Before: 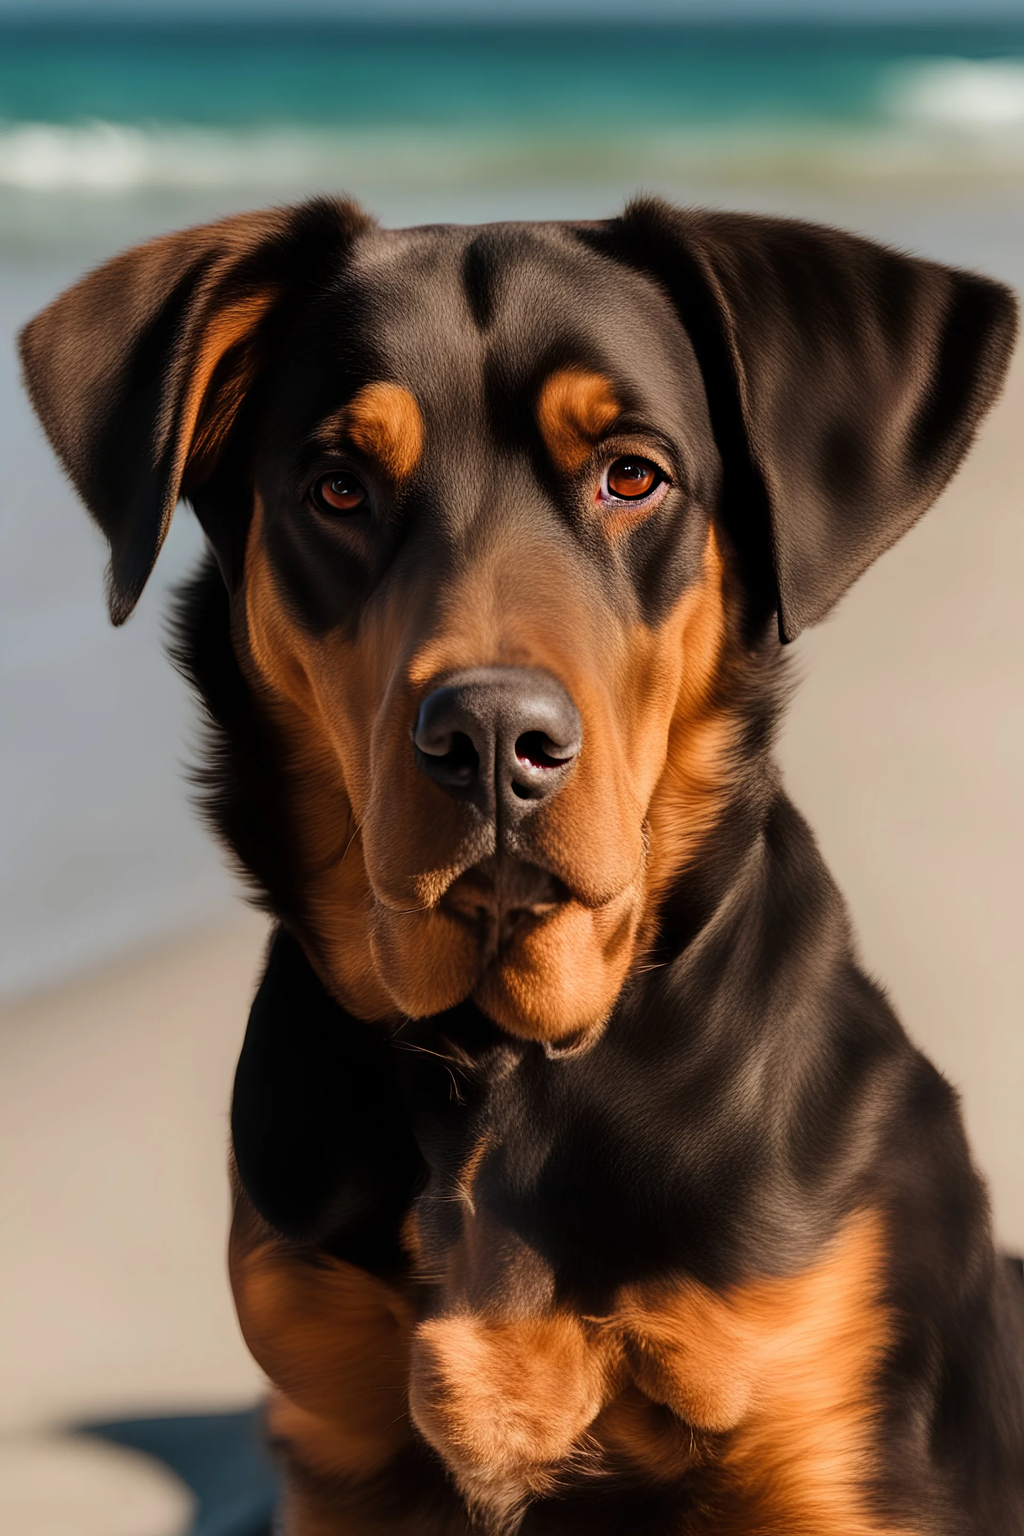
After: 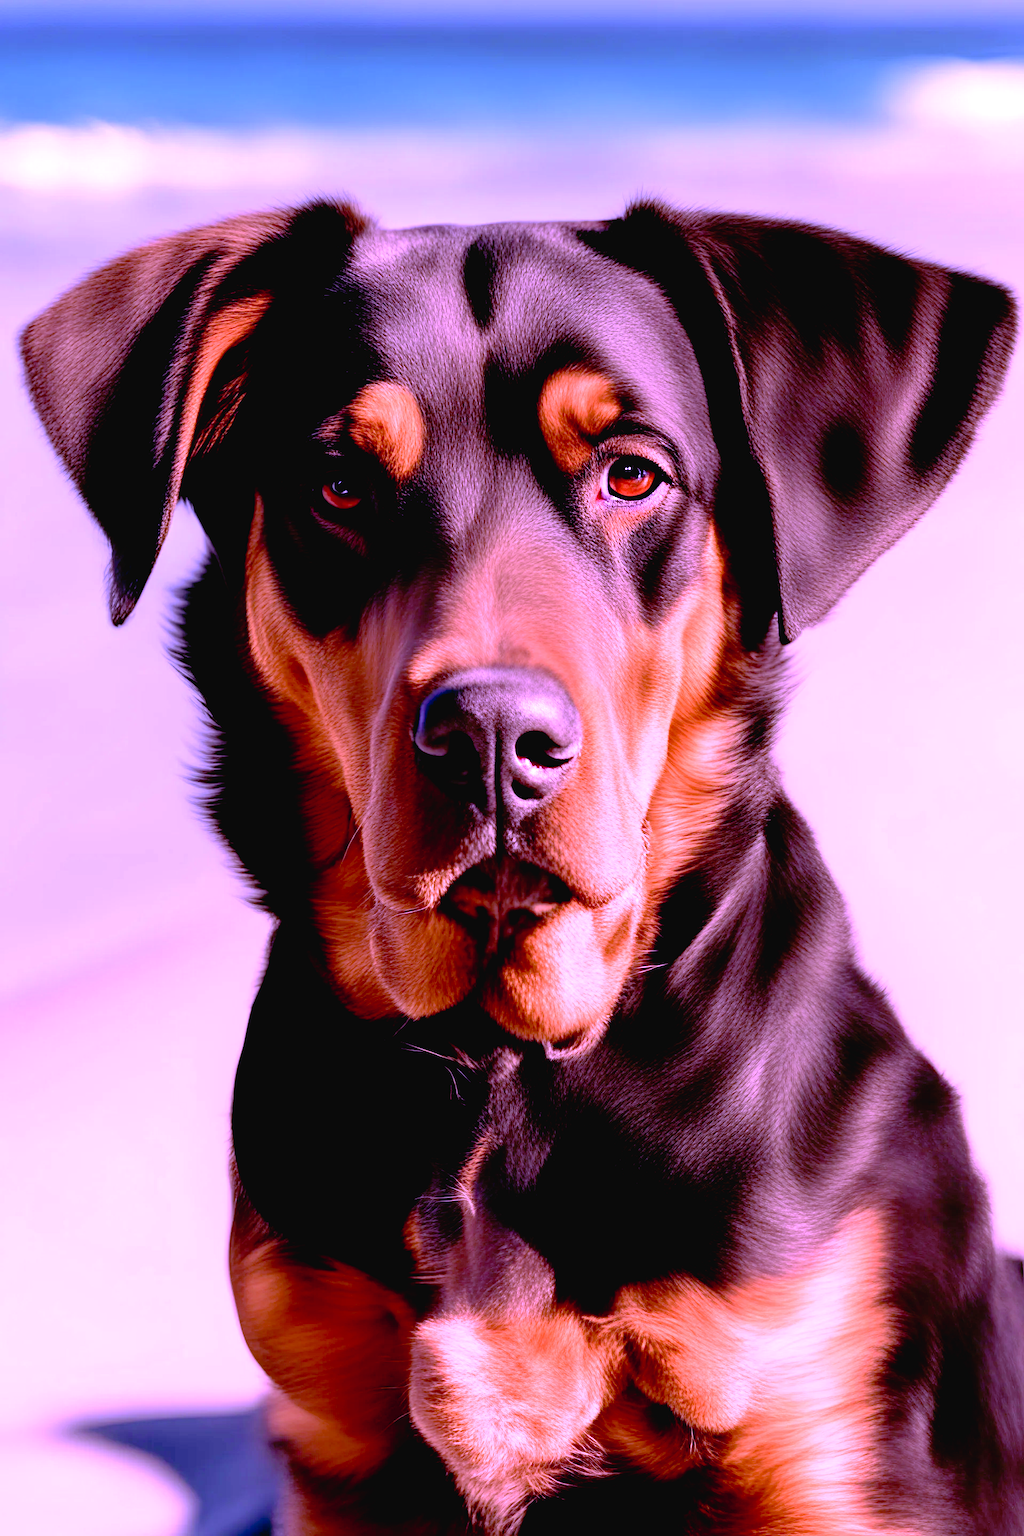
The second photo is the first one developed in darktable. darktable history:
tone curve: curves: ch0 [(0, 0.013) (0.181, 0.074) (0.337, 0.304) (0.498, 0.485) (0.78, 0.742) (0.993, 0.954)]; ch1 [(0, 0) (0.294, 0.184) (0.359, 0.34) (0.362, 0.35) (0.43, 0.41) (0.469, 0.463) (0.495, 0.502) (0.54, 0.563) (0.612, 0.641) (1, 1)]; ch2 [(0, 0) (0.44, 0.437) (0.495, 0.502) (0.524, 0.534) (0.557, 0.56) (0.634, 0.654) (0.728, 0.722) (1, 1)], preserve colors none
contrast brightness saturation: contrast -0.128
color calibration: illuminant custom, x 0.379, y 0.483, temperature 4460.77 K
exposure: black level correction 0.009, exposure 1.425 EV, compensate highlight preservation false
